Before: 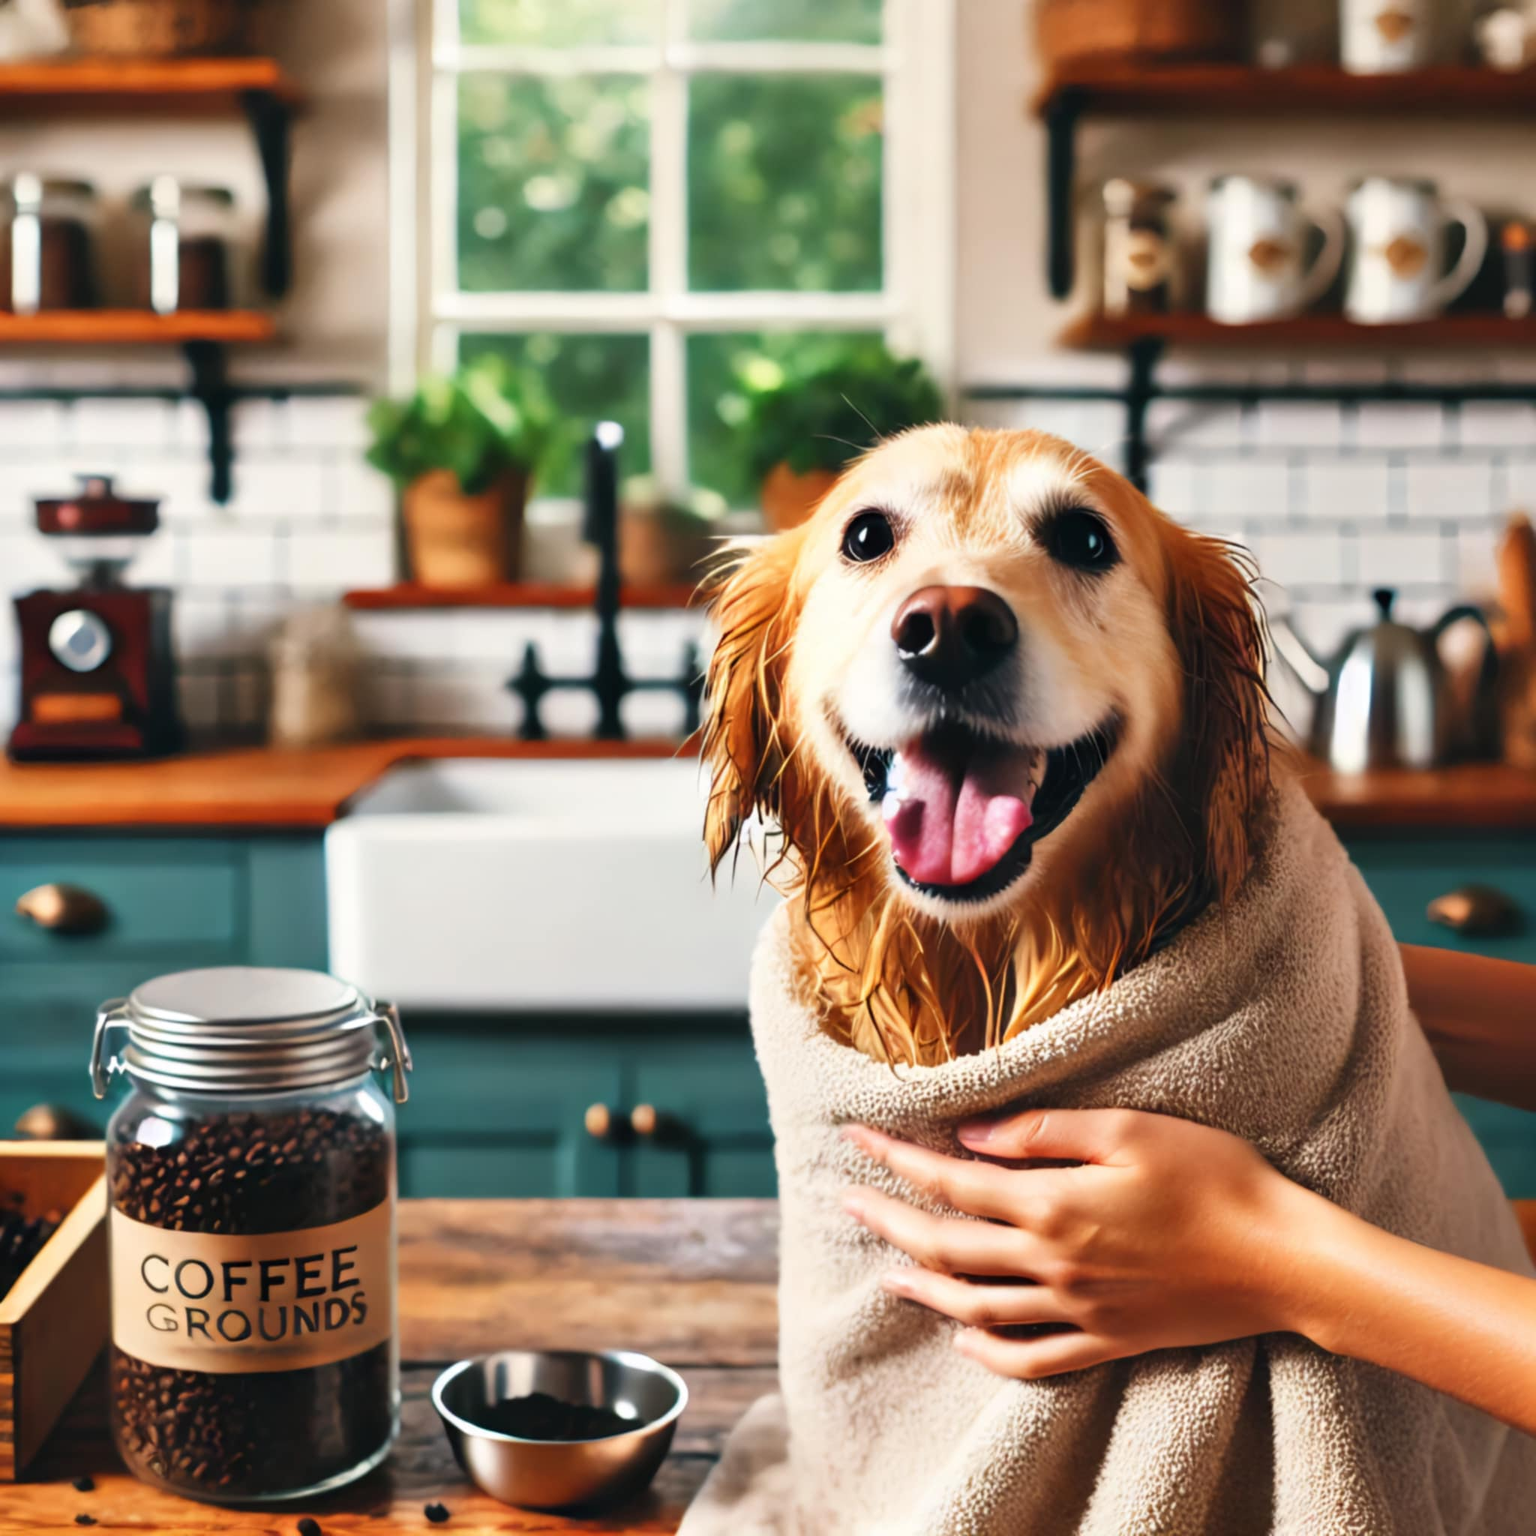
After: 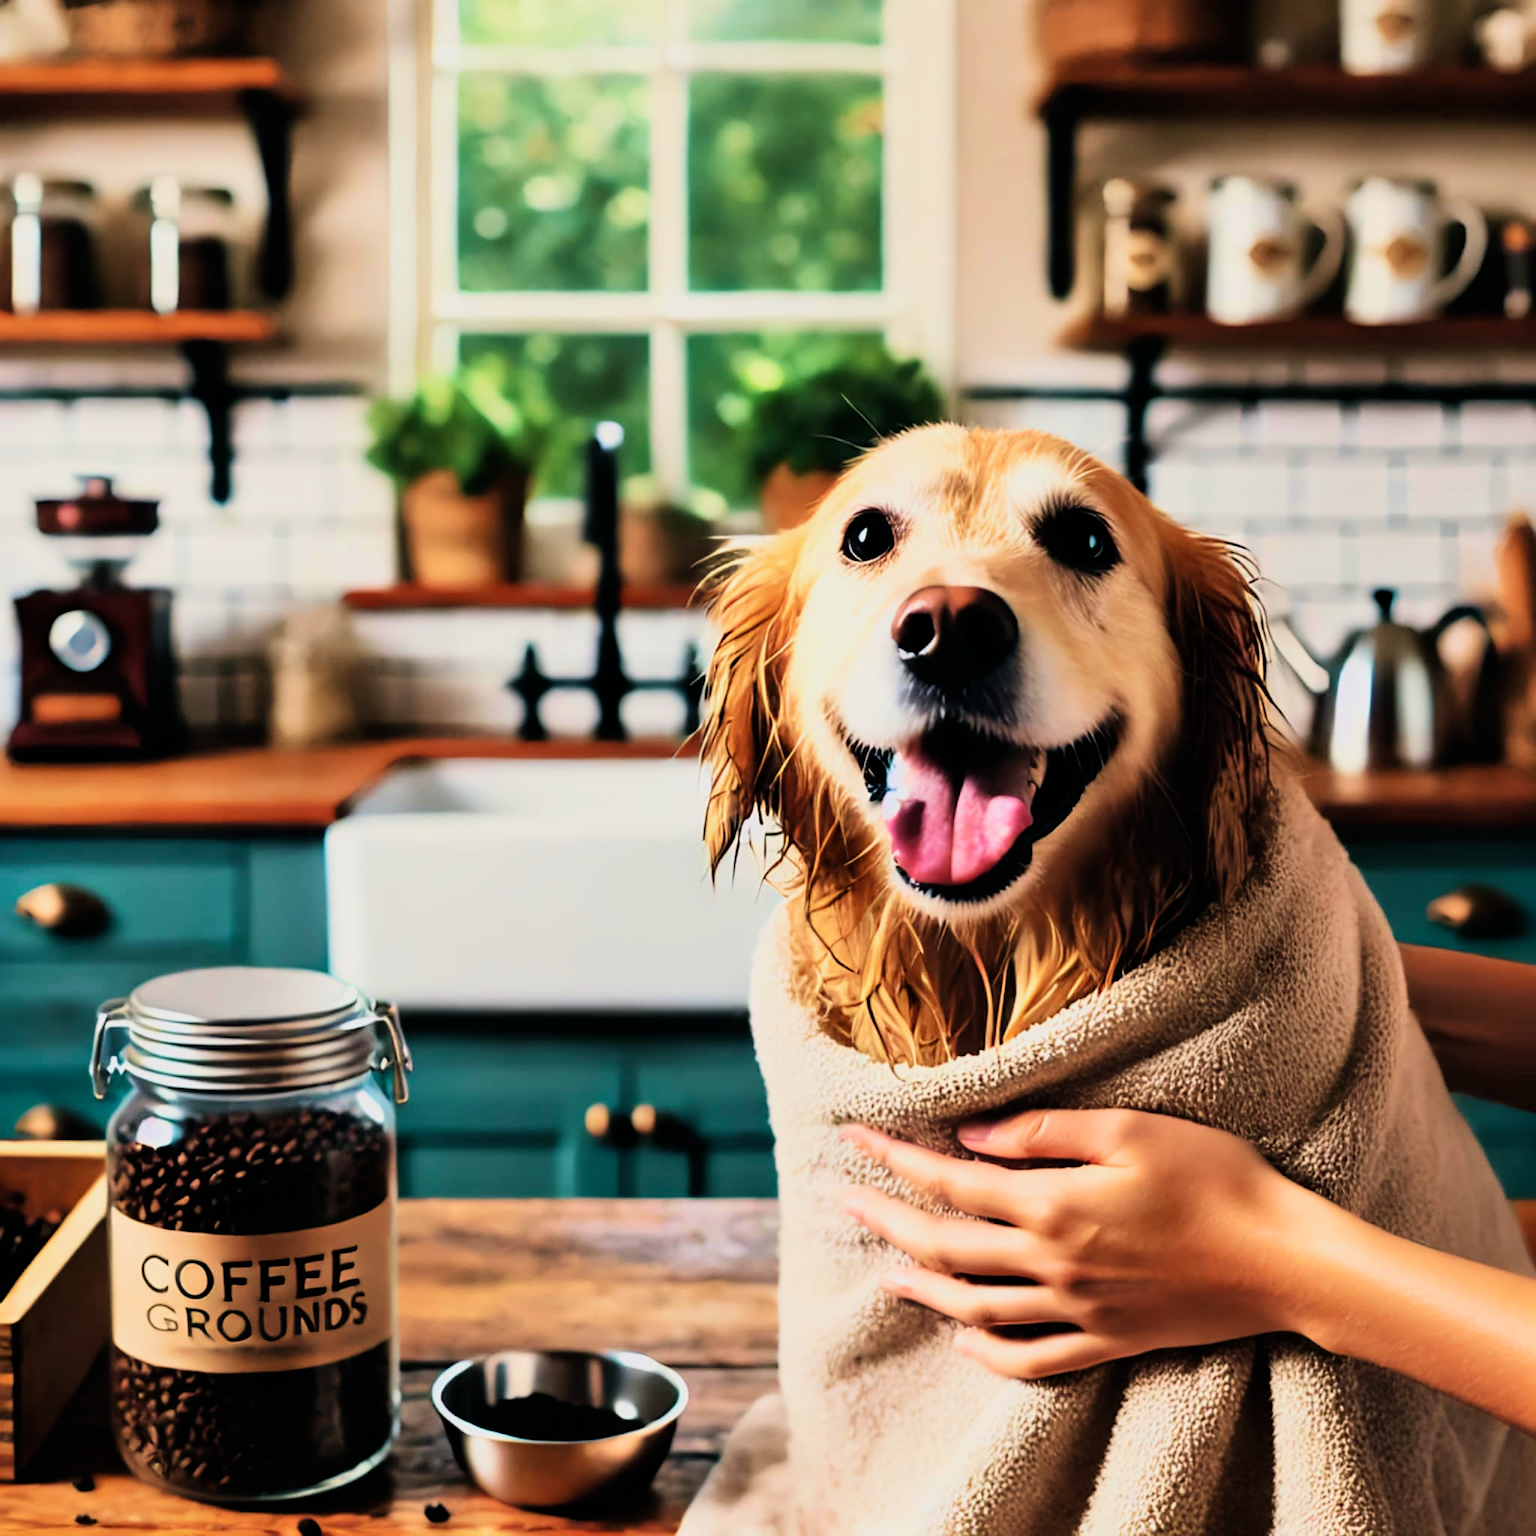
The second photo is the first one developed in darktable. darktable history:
sharpen: on, module defaults
velvia: strength 45%
filmic rgb: hardness 4.17, contrast 1.364, color science v6 (2022)
